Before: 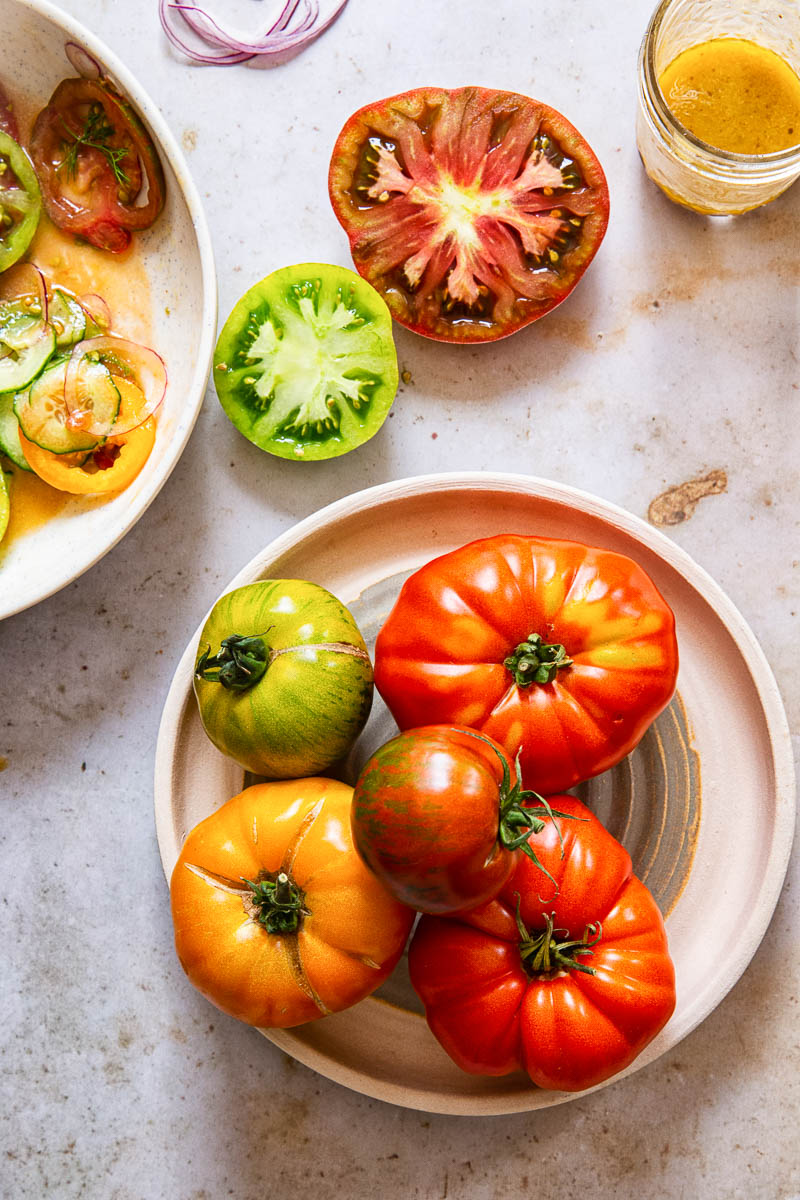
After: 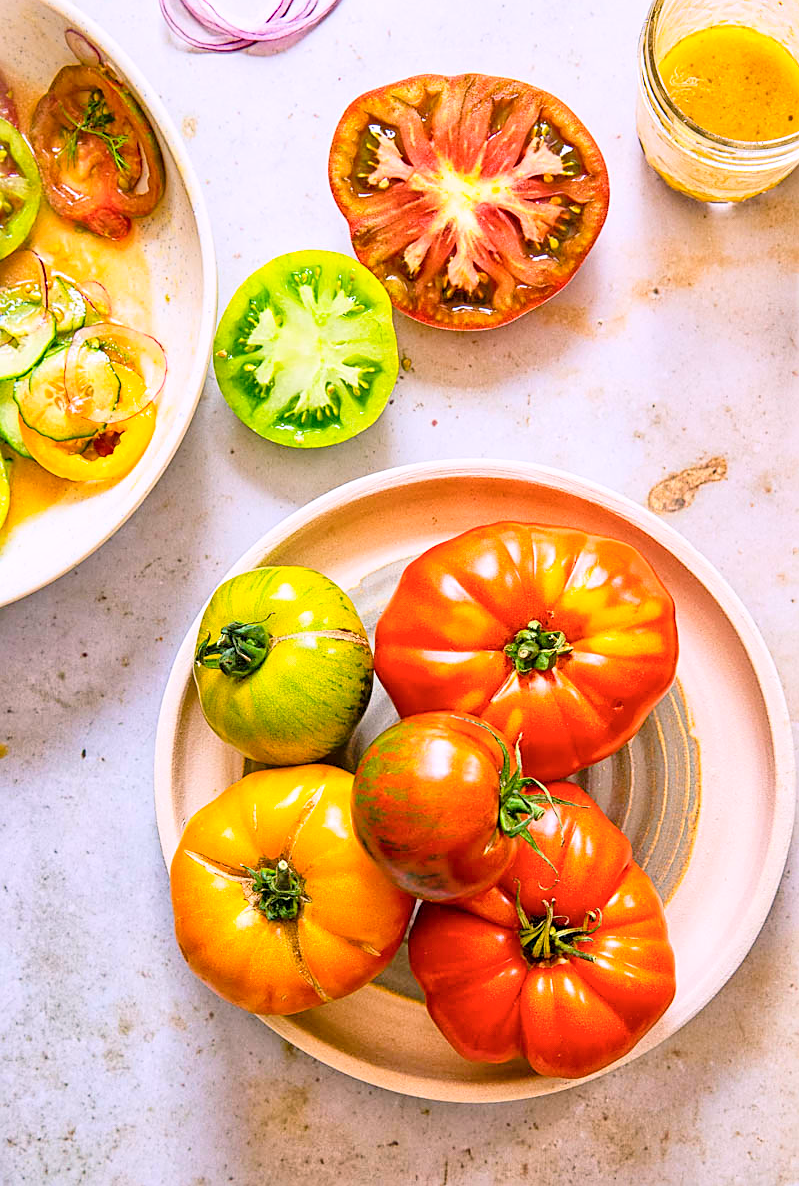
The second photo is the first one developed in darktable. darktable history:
crop: top 1.132%, right 0.046%
color balance rgb: shadows lift › chroma 7.236%, shadows lift › hue 245.79°, highlights gain › chroma 2.073%, highlights gain › hue 290.14°, linear chroma grading › global chroma 9.885%, perceptual saturation grading › global saturation -1.925%, perceptual saturation grading › highlights -7.859%, perceptual saturation grading › mid-tones 8.305%, perceptual saturation grading › shadows 3.086%, global vibrance 30.489%
contrast brightness saturation: contrast 0.146, brightness -0.005, saturation 0.101
sharpen: on, module defaults
tone equalizer: -7 EV 0.164 EV, -6 EV 0.573 EV, -5 EV 1.14 EV, -4 EV 1.3 EV, -3 EV 1.17 EV, -2 EV 0.6 EV, -1 EV 0.163 EV
tone curve: curves: ch0 [(0, 0) (0.003, 0.004) (0.011, 0.015) (0.025, 0.033) (0.044, 0.059) (0.069, 0.092) (0.1, 0.132) (0.136, 0.18) (0.177, 0.235) (0.224, 0.297) (0.277, 0.366) (0.335, 0.44) (0.399, 0.52) (0.468, 0.594) (0.543, 0.661) (0.623, 0.727) (0.709, 0.79) (0.801, 0.86) (0.898, 0.928) (1, 1)], color space Lab, independent channels, preserve colors none
